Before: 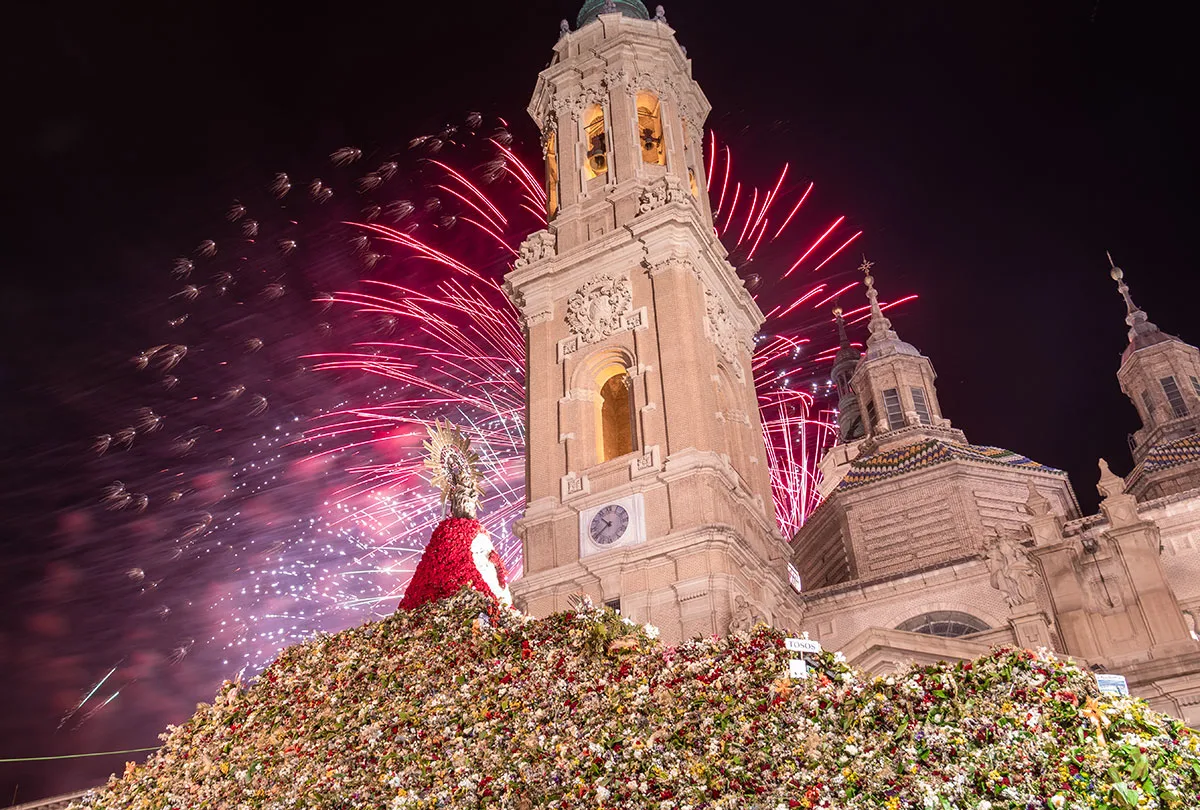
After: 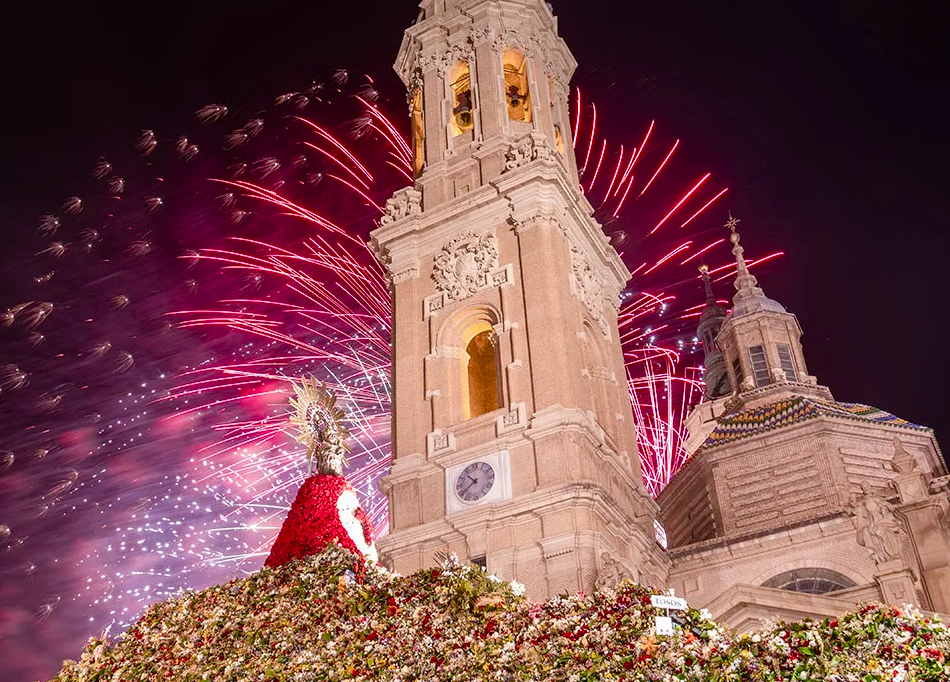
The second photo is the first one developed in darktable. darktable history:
crop: left 11.225%, top 5.381%, right 9.565%, bottom 10.314%
color balance rgb: perceptual saturation grading › global saturation 20%, perceptual saturation grading › highlights -25%, perceptual saturation grading › shadows 25%
